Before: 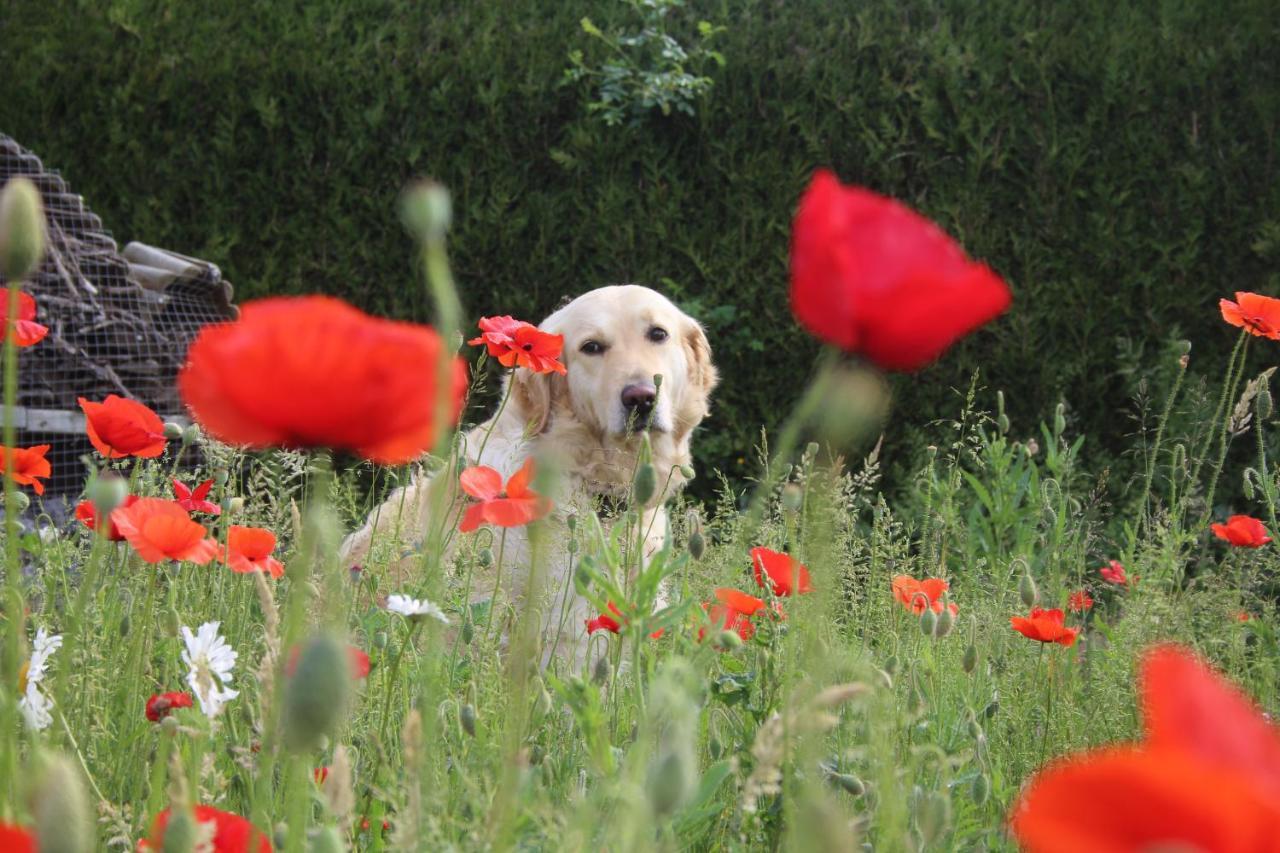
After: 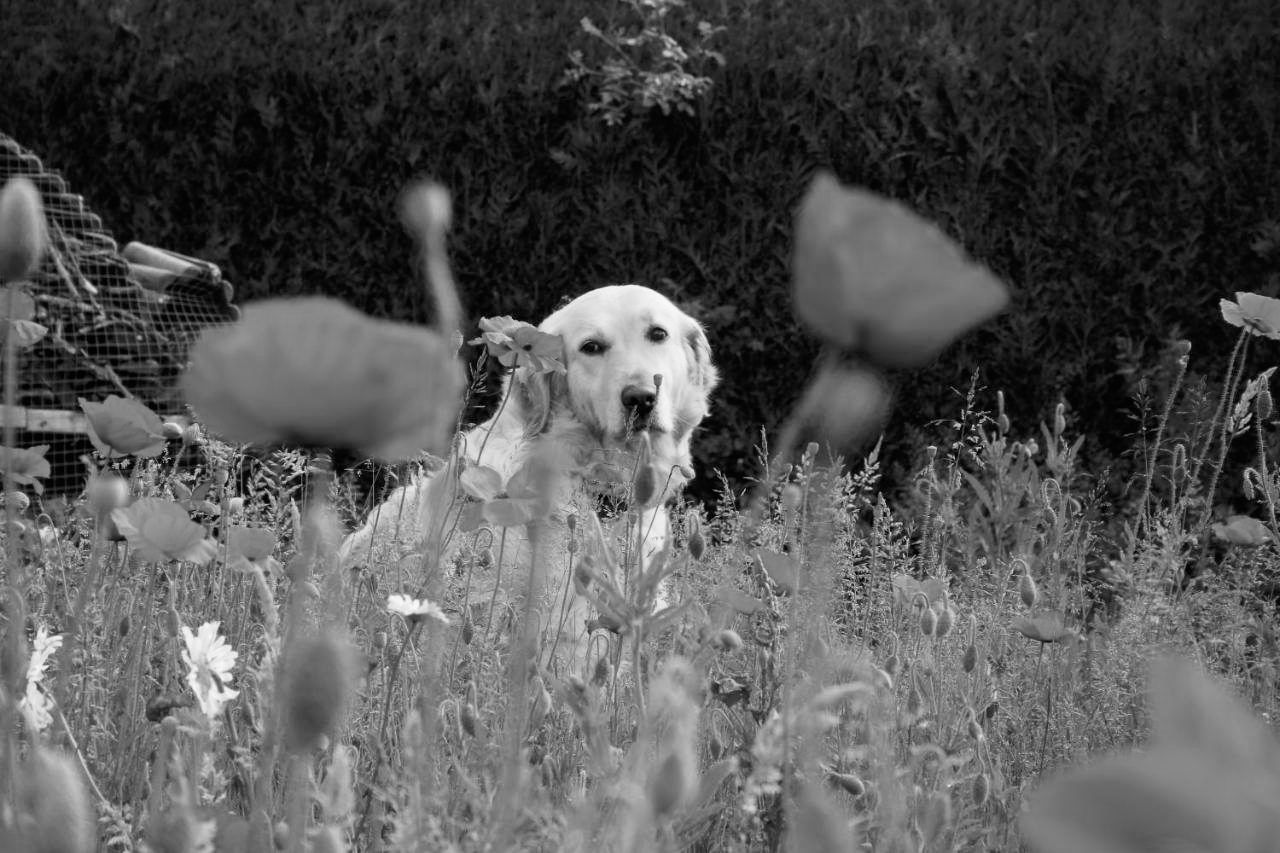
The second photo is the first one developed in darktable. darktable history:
tone curve: curves: ch0 [(0, 0) (0.118, 0.034) (0.182, 0.124) (0.265, 0.214) (0.504, 0.508) (0.783, 0.825) (1, 1)], color space Lab, linked channels, preserve colors none
color calibration "t3mujinpack channel mixer": output gray [0.22, 0.42, 0.37, 0], gray › normalize channels true, illuminant same as pipeline (D50), adaptation XYZ, x 0.346, y 0.359, gamut compression 0
